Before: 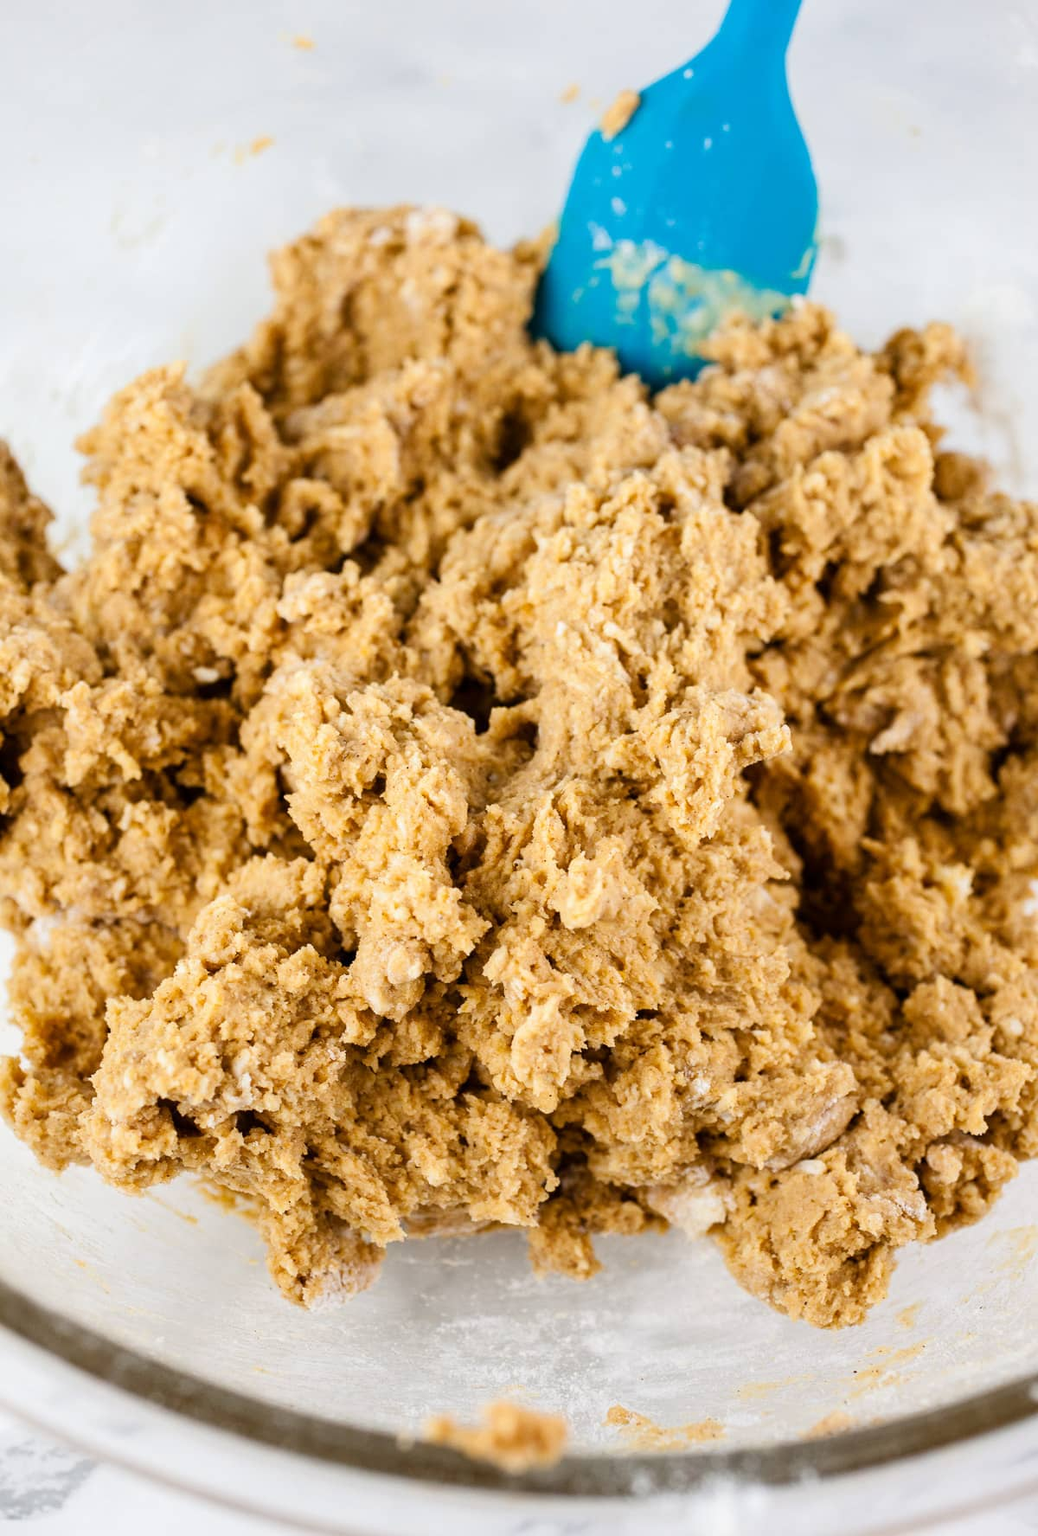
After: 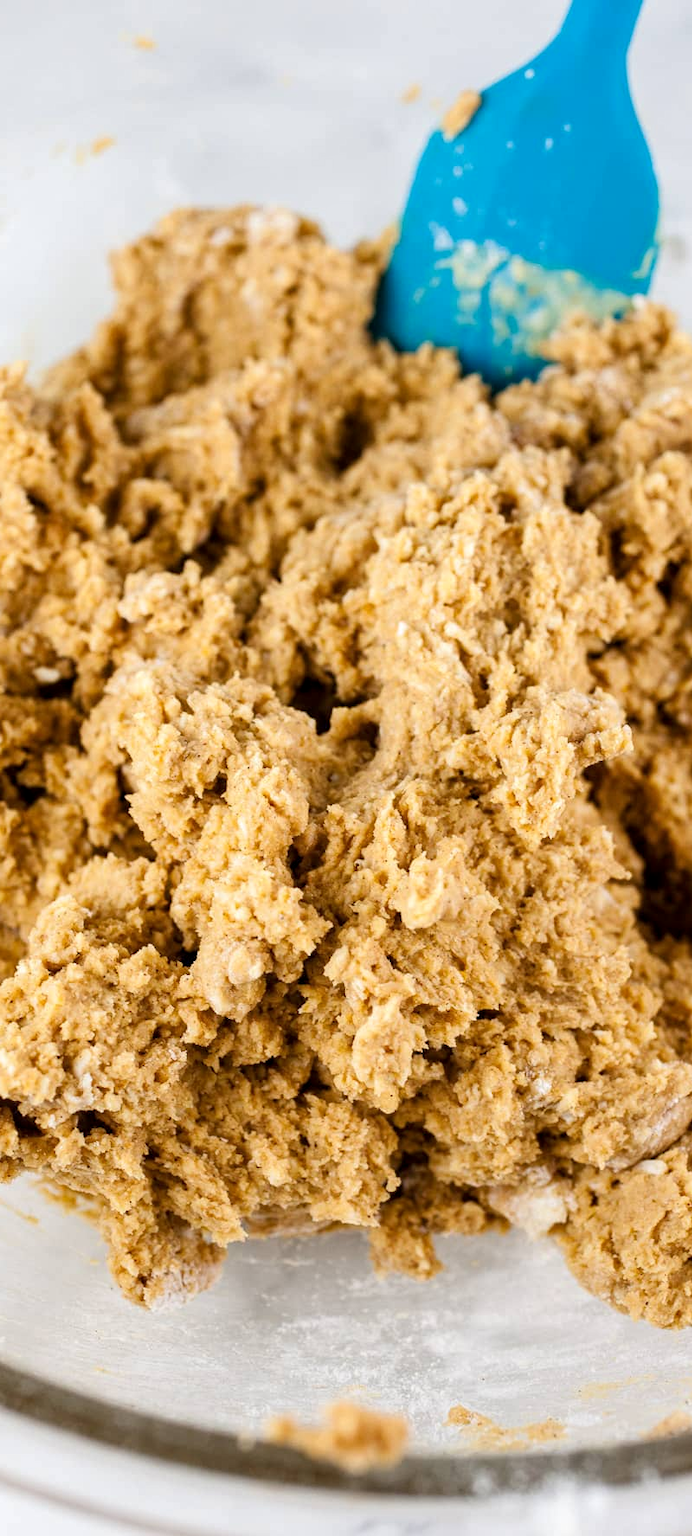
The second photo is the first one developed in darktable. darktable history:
crop: left 15.371%, right 17.928%
local contrast: highlights 100%, shadows 100%, detail 119%, midtone range 0.2
